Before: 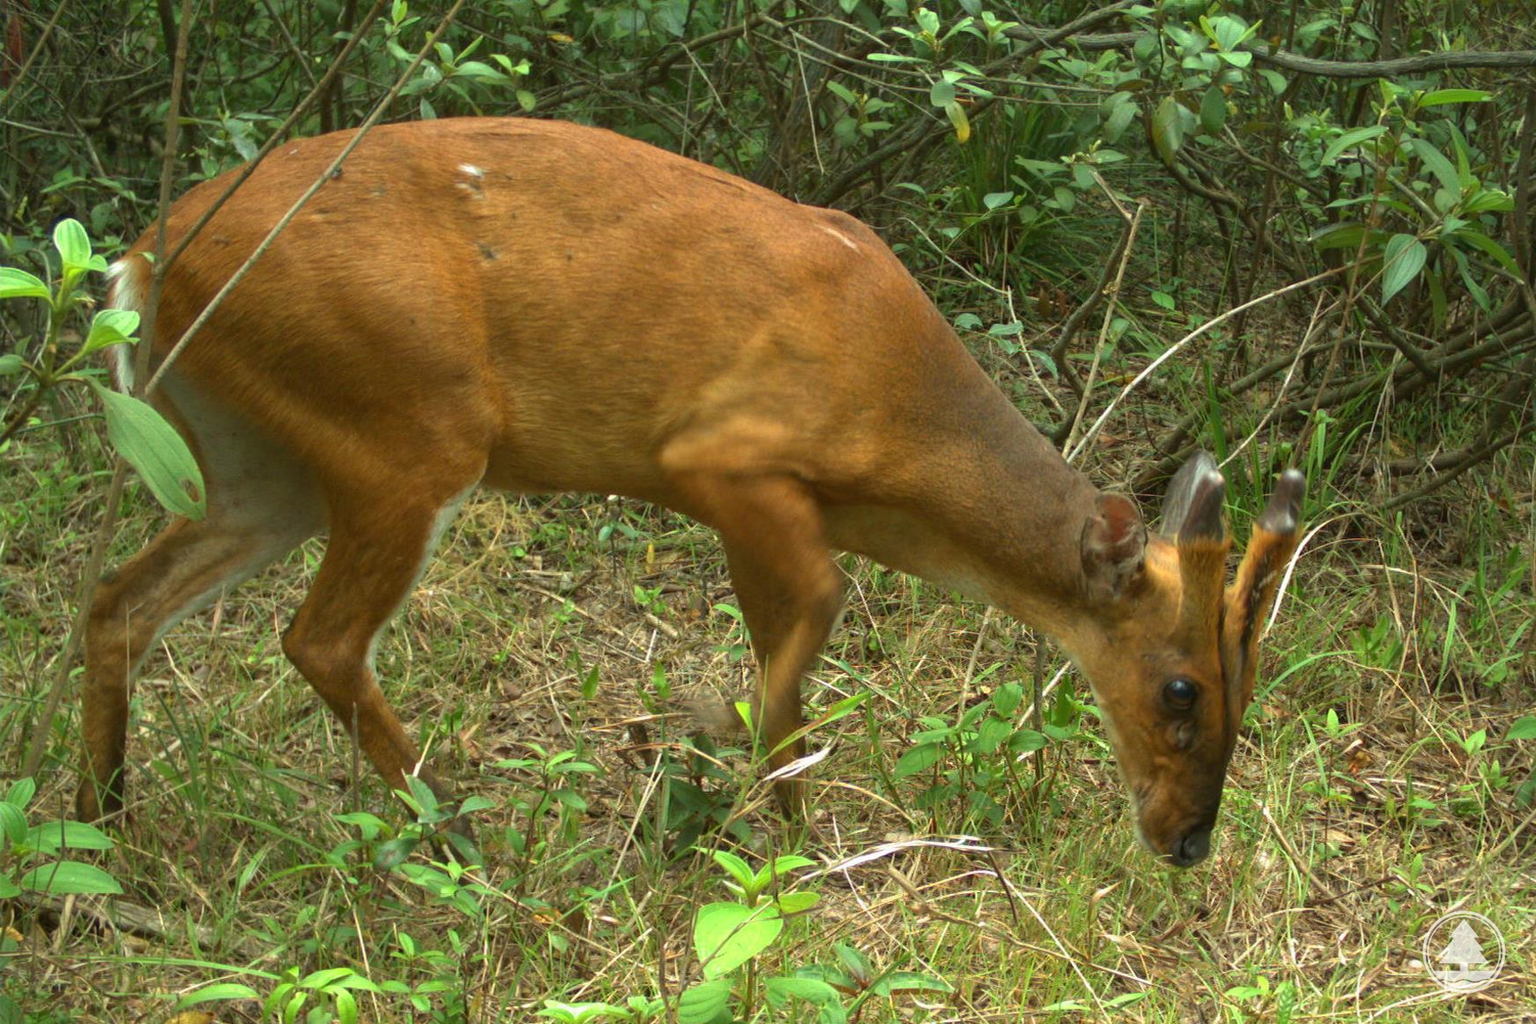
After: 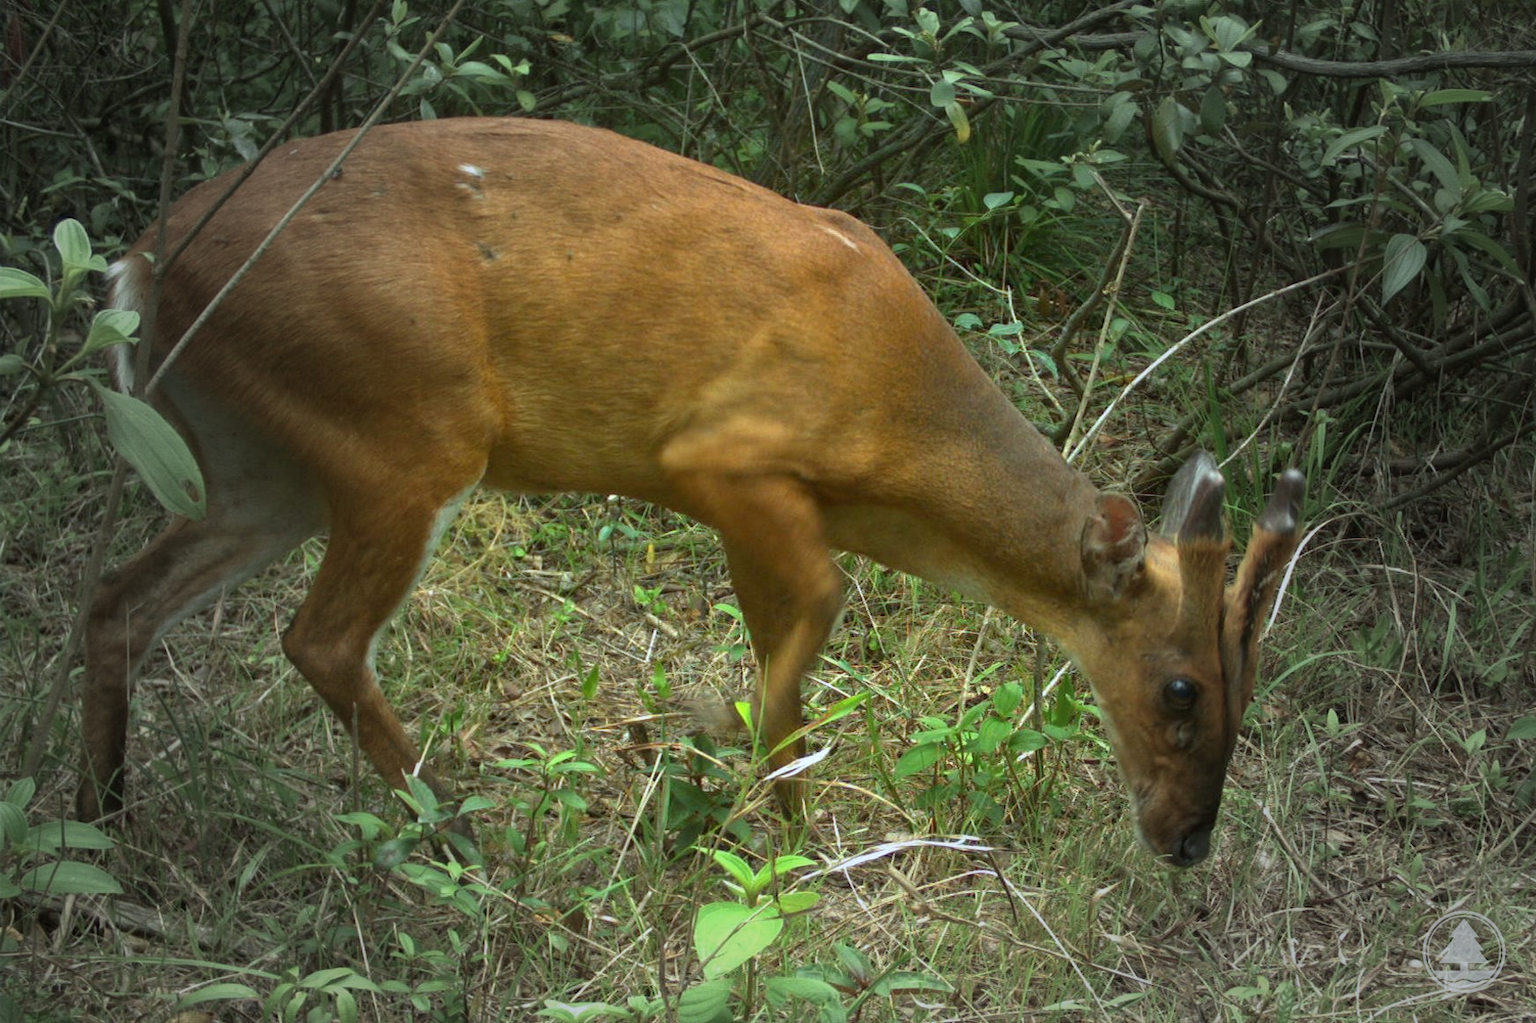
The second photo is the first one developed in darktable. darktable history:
white balance: red 0.924, blue 1.095
vignetting: fall-off start 40%, fall-off radius 40%
